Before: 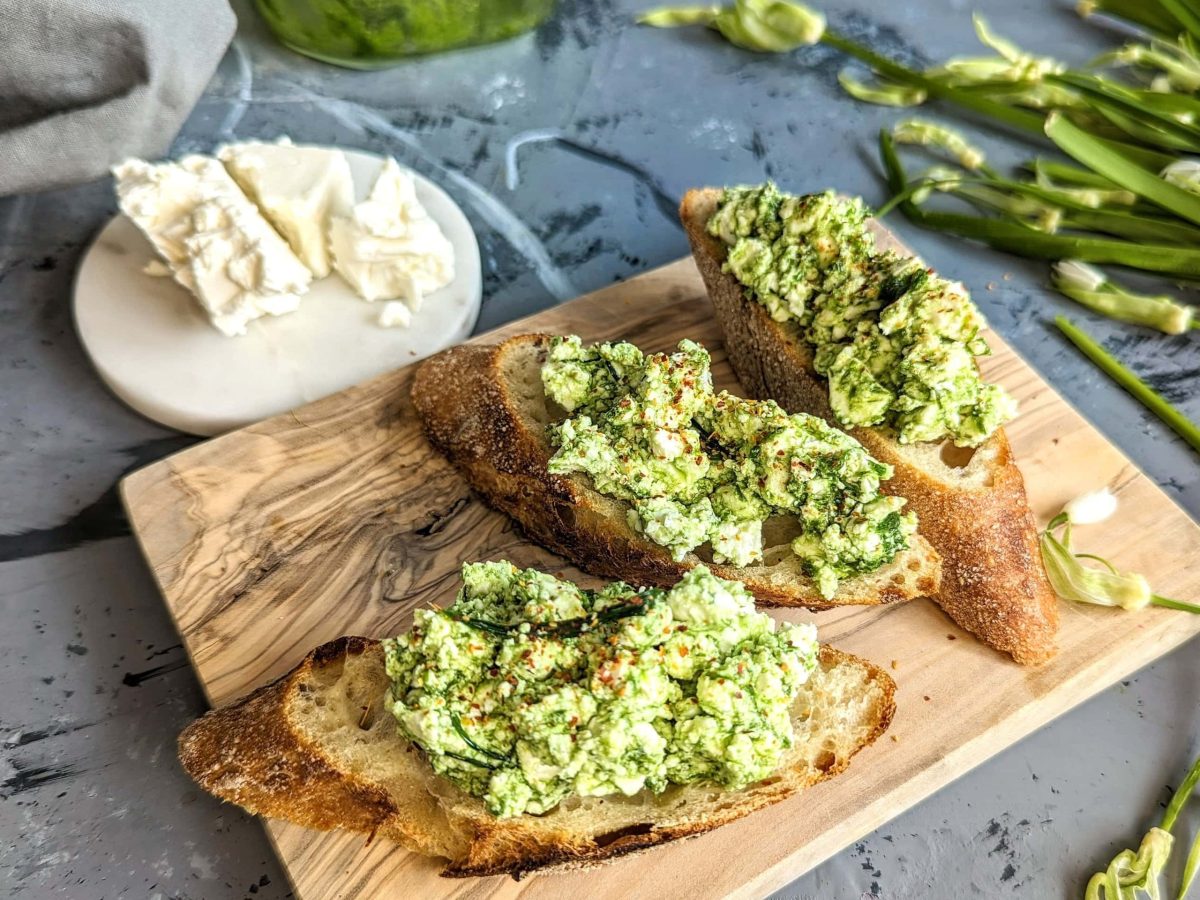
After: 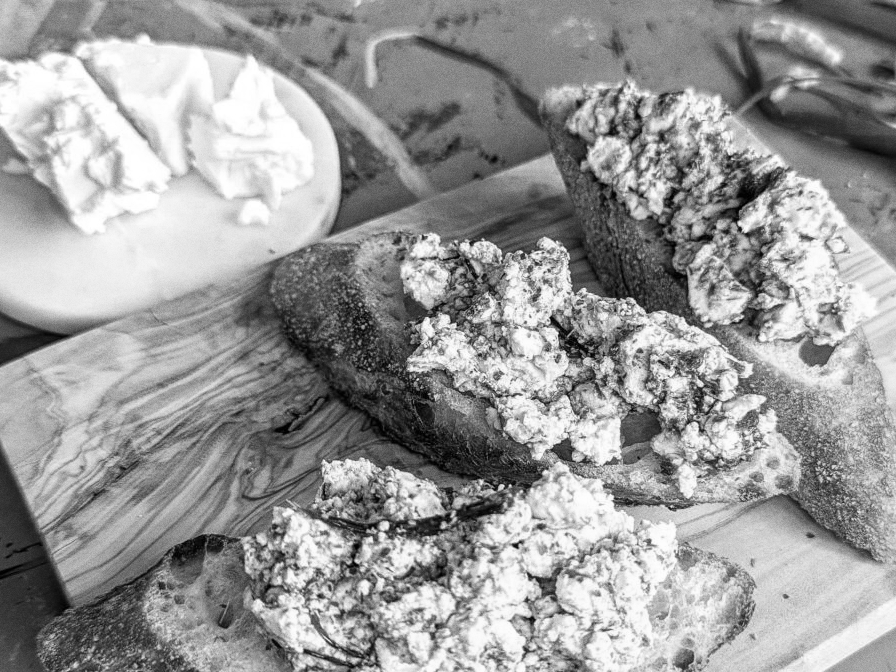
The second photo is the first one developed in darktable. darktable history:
crop and rotate: left 11.831%, top 11.346%, right 13.429%, bottom 13.899%
grain: coarseness 0.47 ISO
monochrome: on, module defaults
white balance: red 0.984, blue 1.059
